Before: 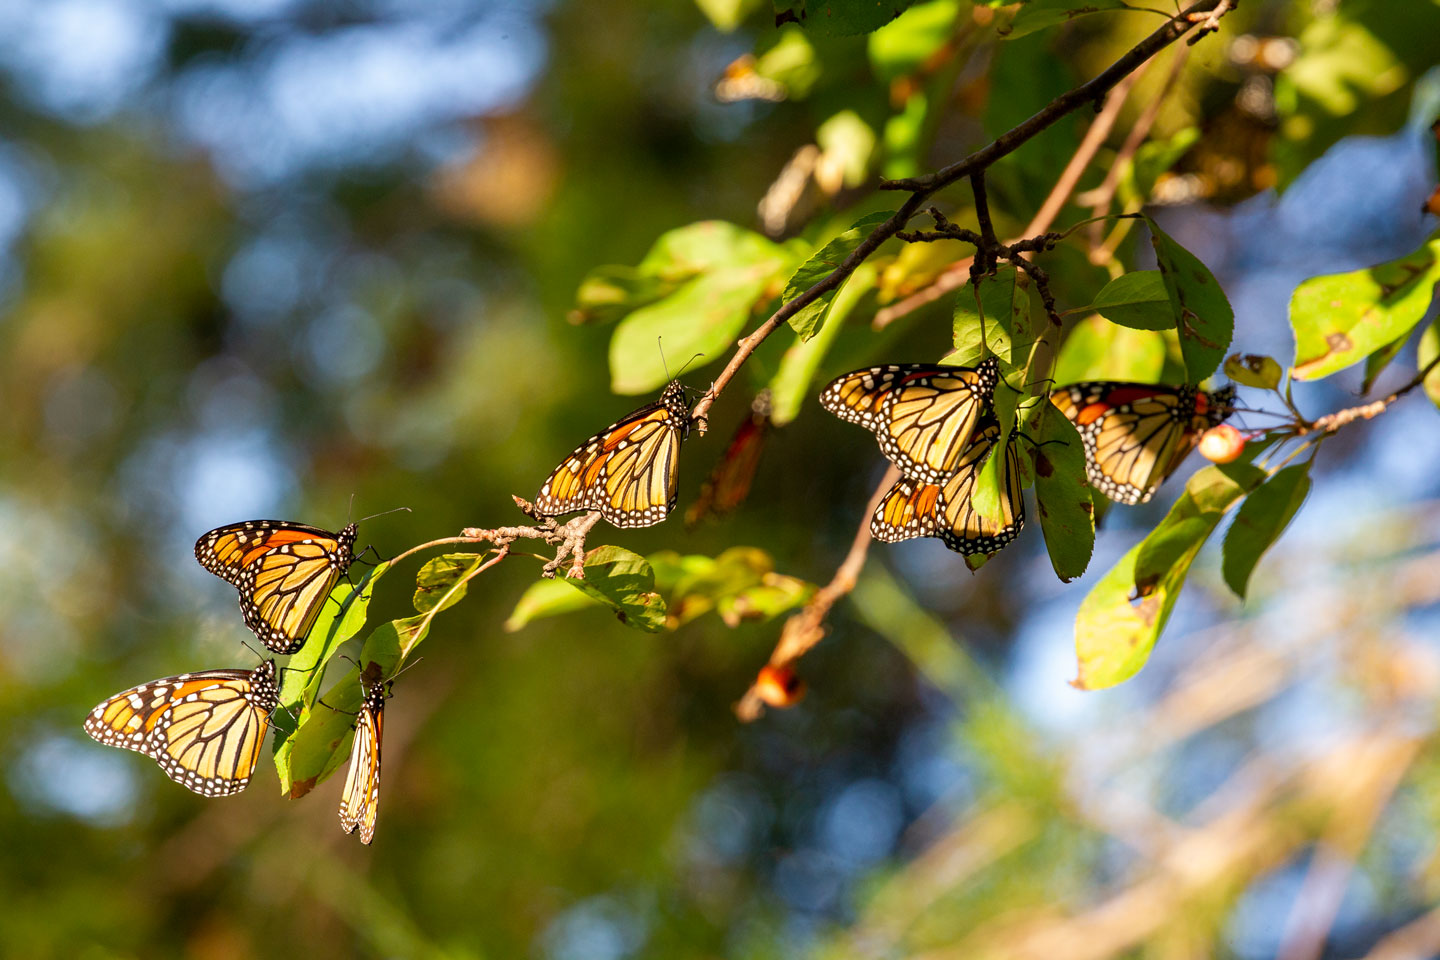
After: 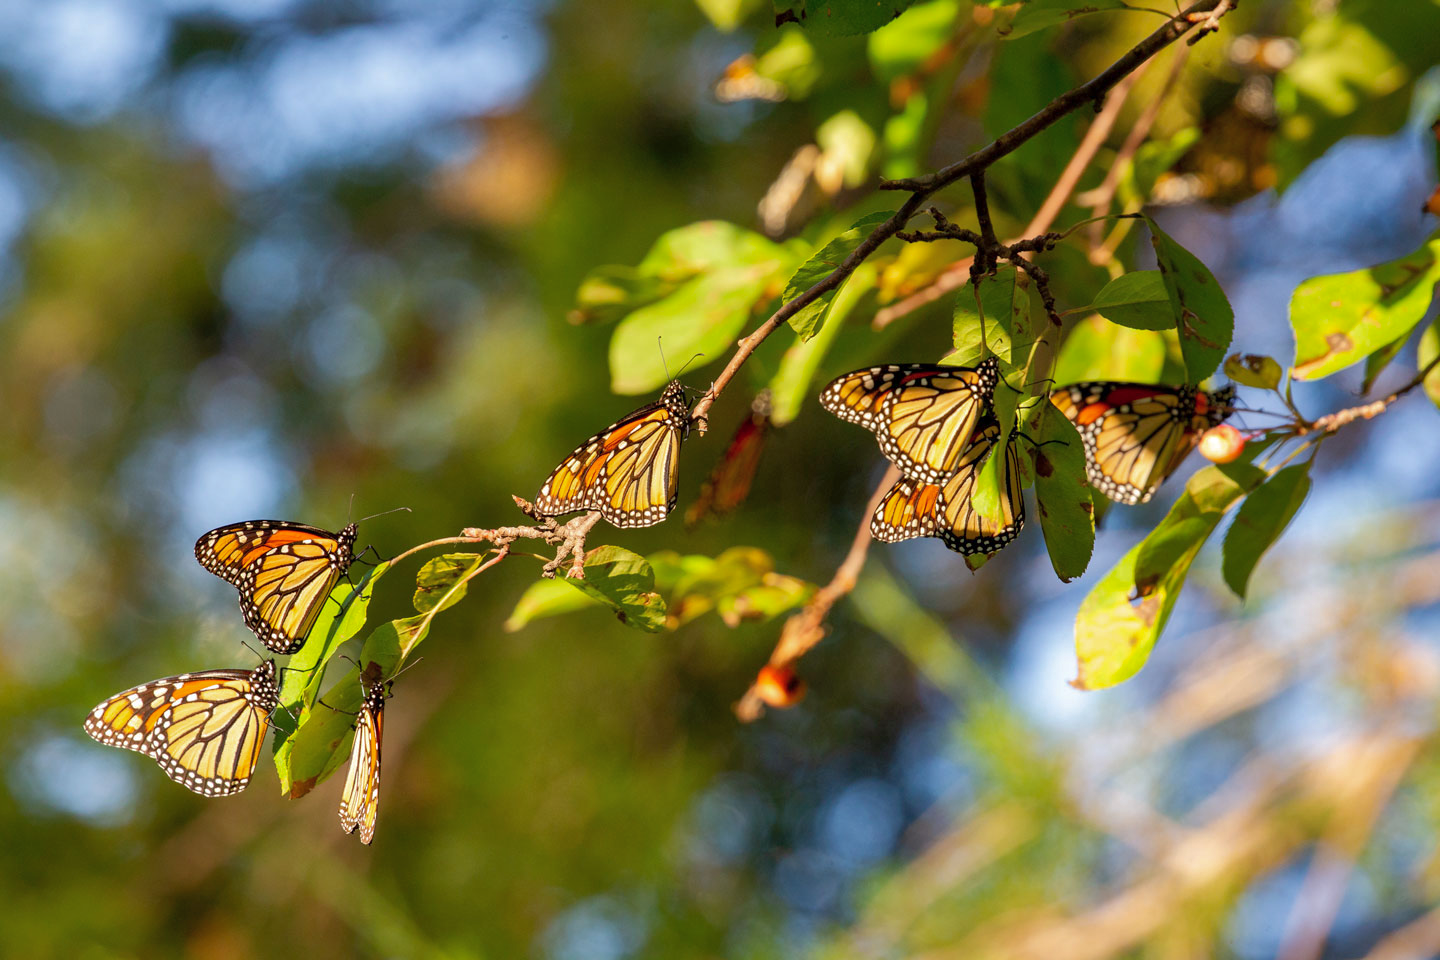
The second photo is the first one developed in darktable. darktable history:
tone equalizer: edges refinement/feathering 500, mask exposure compensation -1.57 EV, preserve details no
shadows and highlights: on, module defaults
